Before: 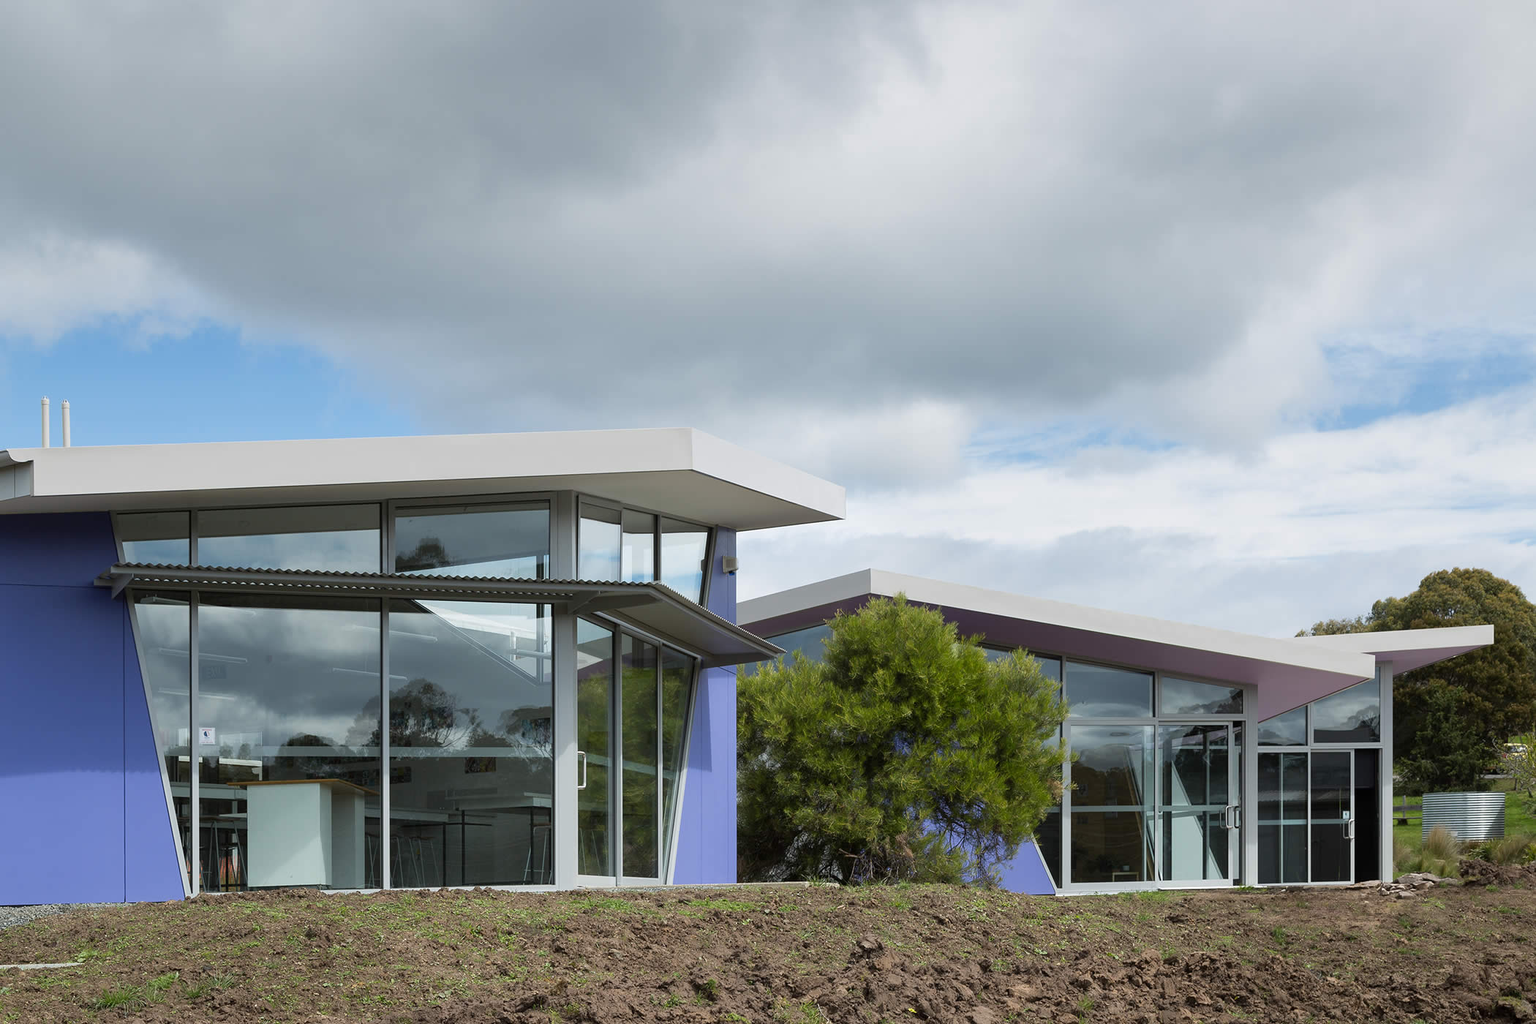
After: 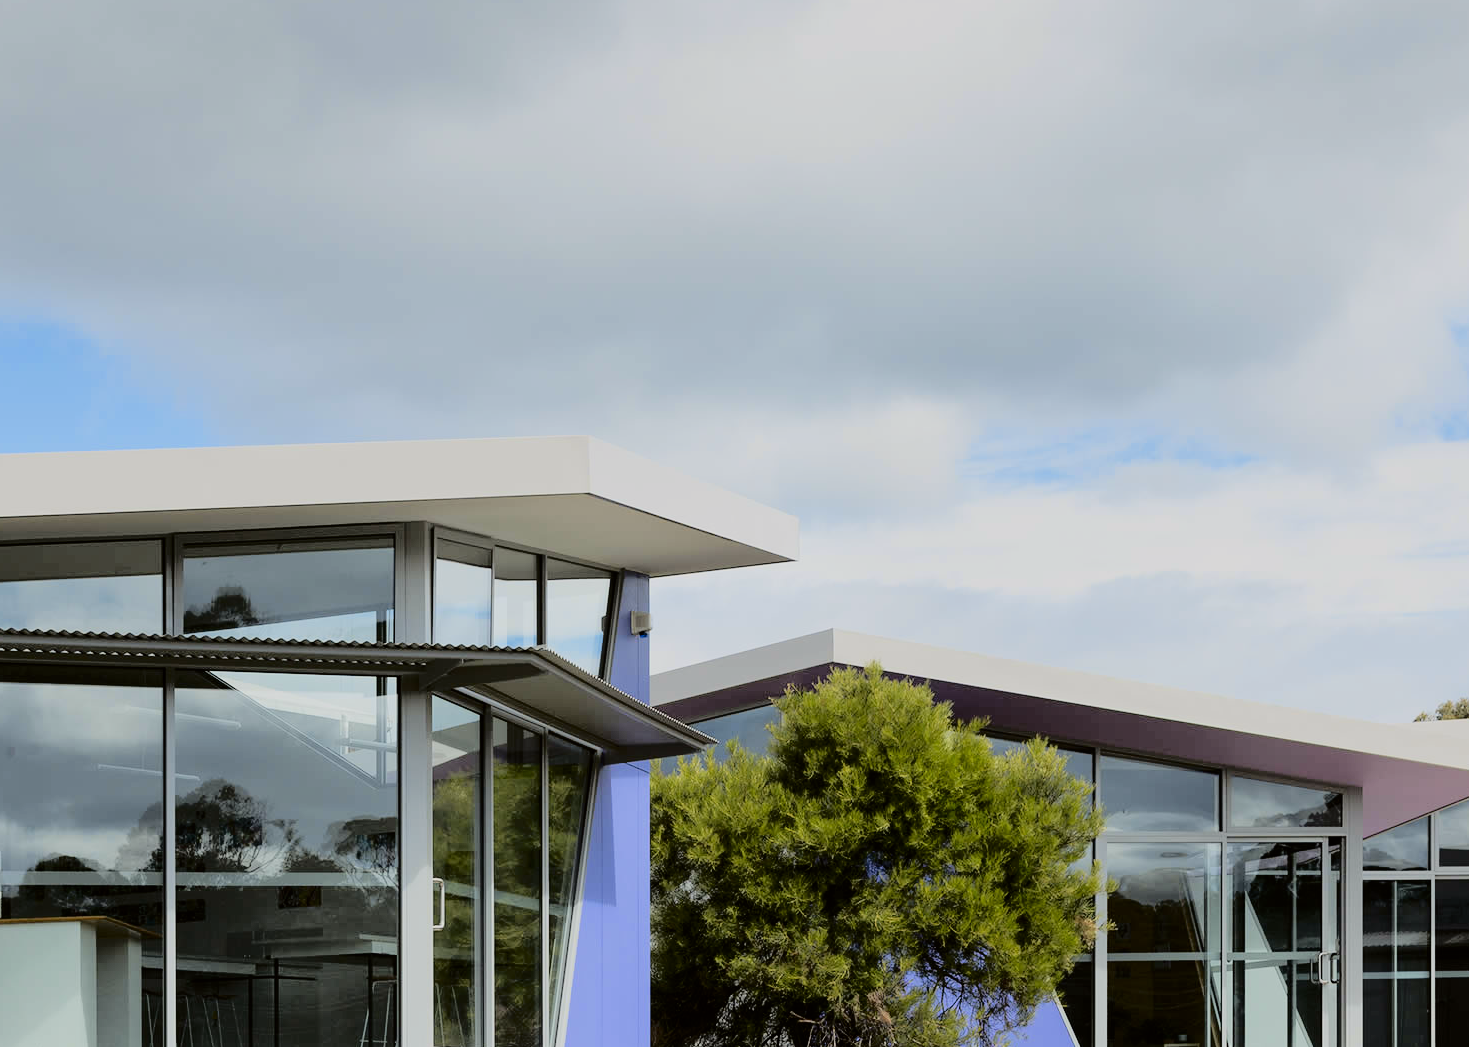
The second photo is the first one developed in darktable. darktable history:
crop and rotate: left 17.046%, top 10.659%, right 12.989%, bottom 14.553%
filmic rgb: black relative exposure -7.65 EV, white relative exposure 4.56 EV, hardness 3.61, color science v6 (2022)
tone curve: curves: ch0 [(0, 0) (0.058, 0.039) (0.168, 0.123) (0.282, 0.327) (0.45, 0.534) (0.676, 0.751) (0.89, 0.919) (1, 1)]; ch1 [(0, 0) (0.094, 0.081) (0.285, 0.299) (0.385, 0.403) (0.447, 0.455) (0.495, 0.496) (0.544, 0.552) (0.589, 0.612) (0.722, 0.728) (1, 1)]; ch2 [(0, 0) (0.257, 0.217) (0.43, 0.421) (0.498, 0.507) (0.531, 0.544) (0.56, 0.579) (0.625, 0.66) (1, 1)], color space Lab, independent channels, preserve colors none
